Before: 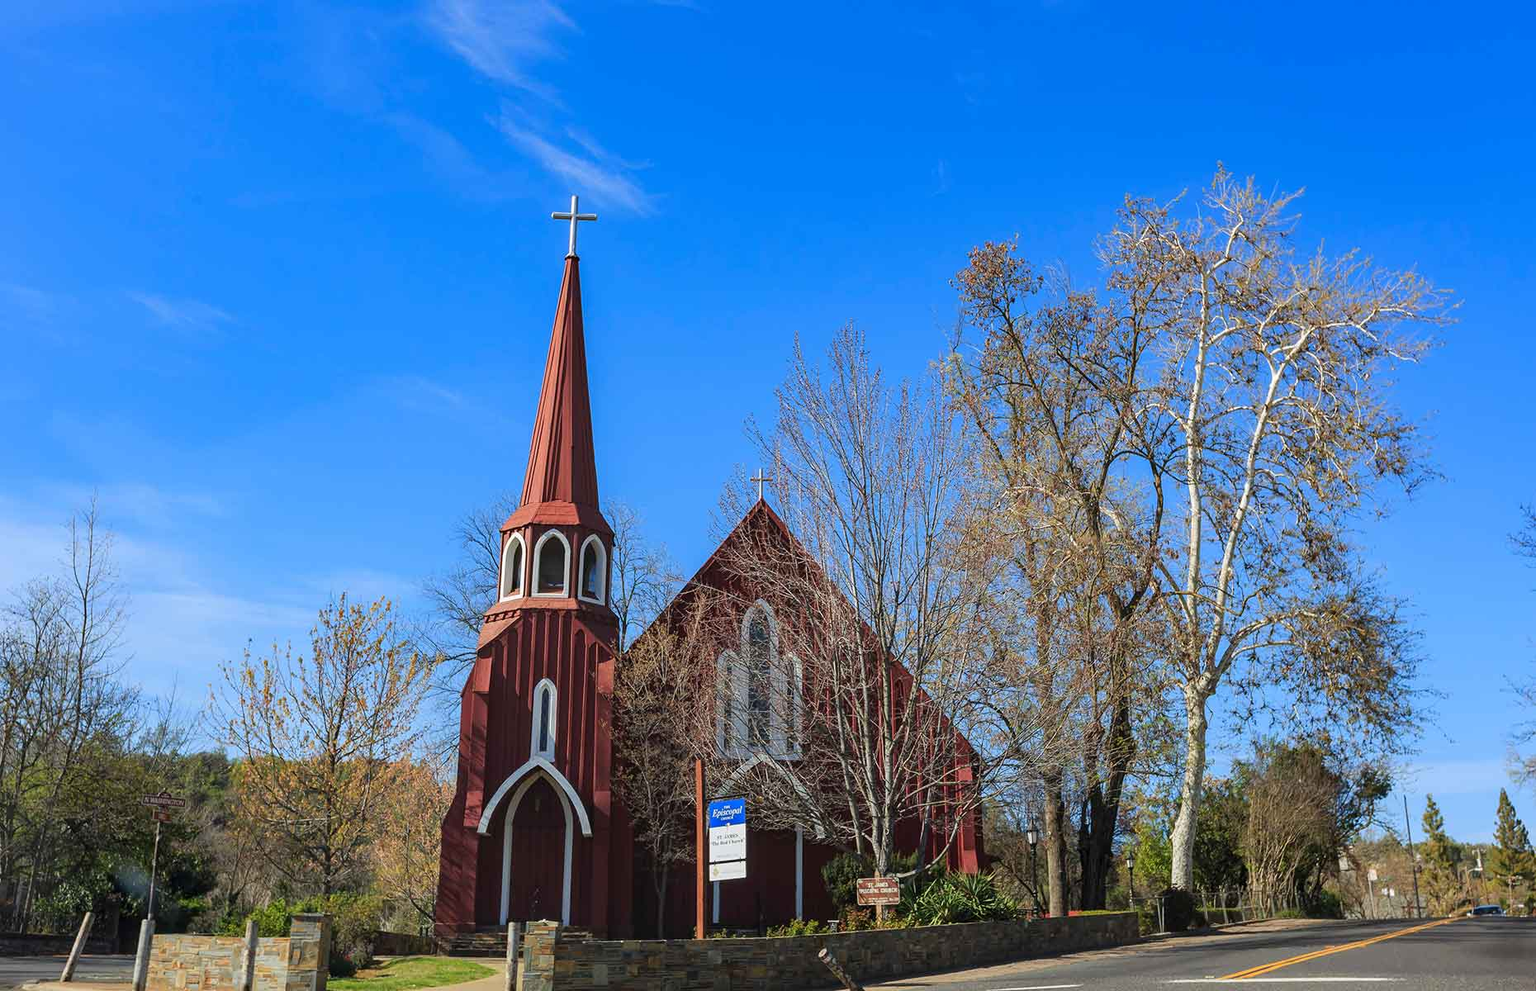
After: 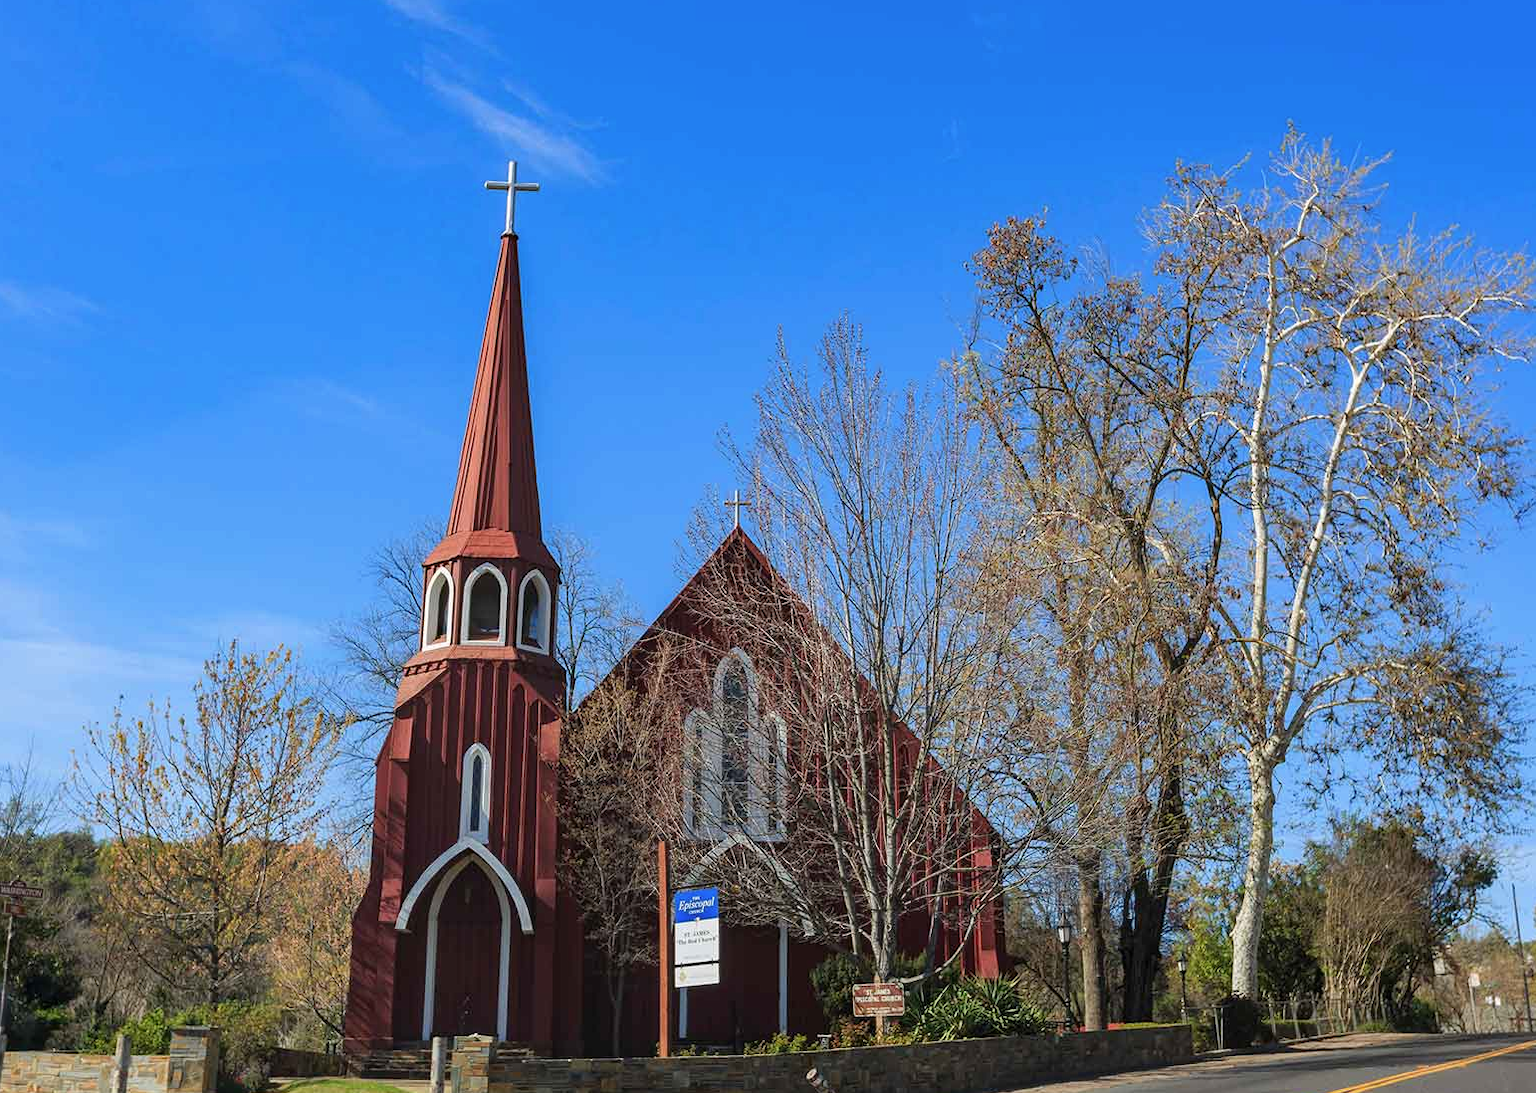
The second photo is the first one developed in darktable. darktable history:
crop: left 9.76%, top 6.304%, right 7.245%, bottom 2.124%
contrast brightness saturation: saturation -0.048
